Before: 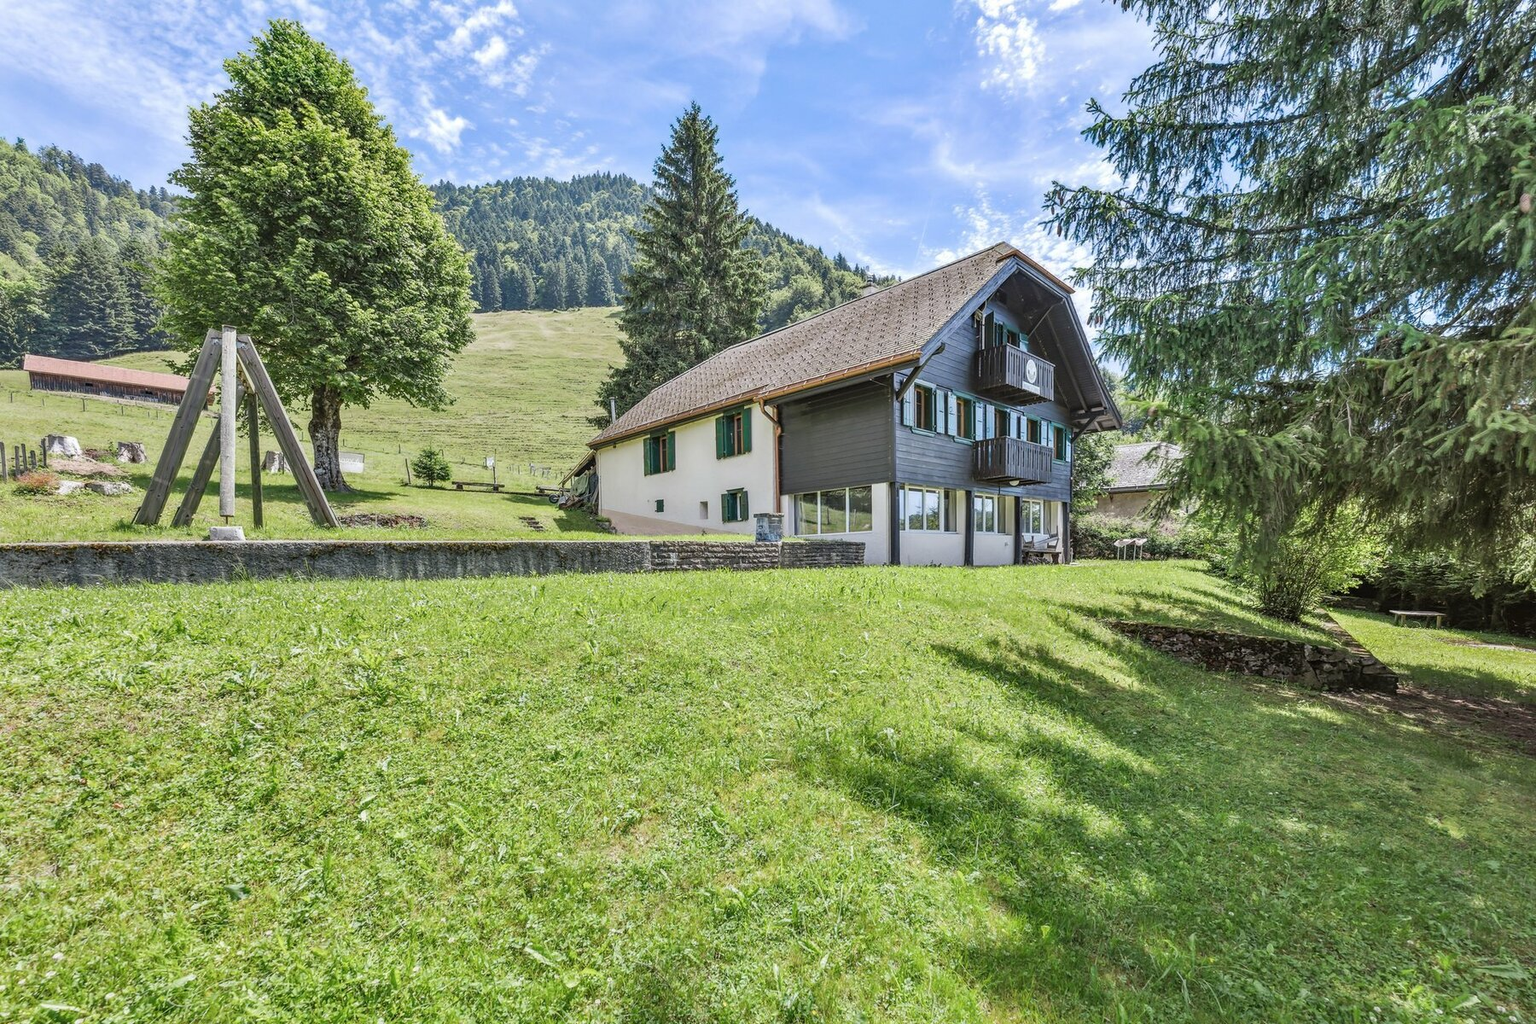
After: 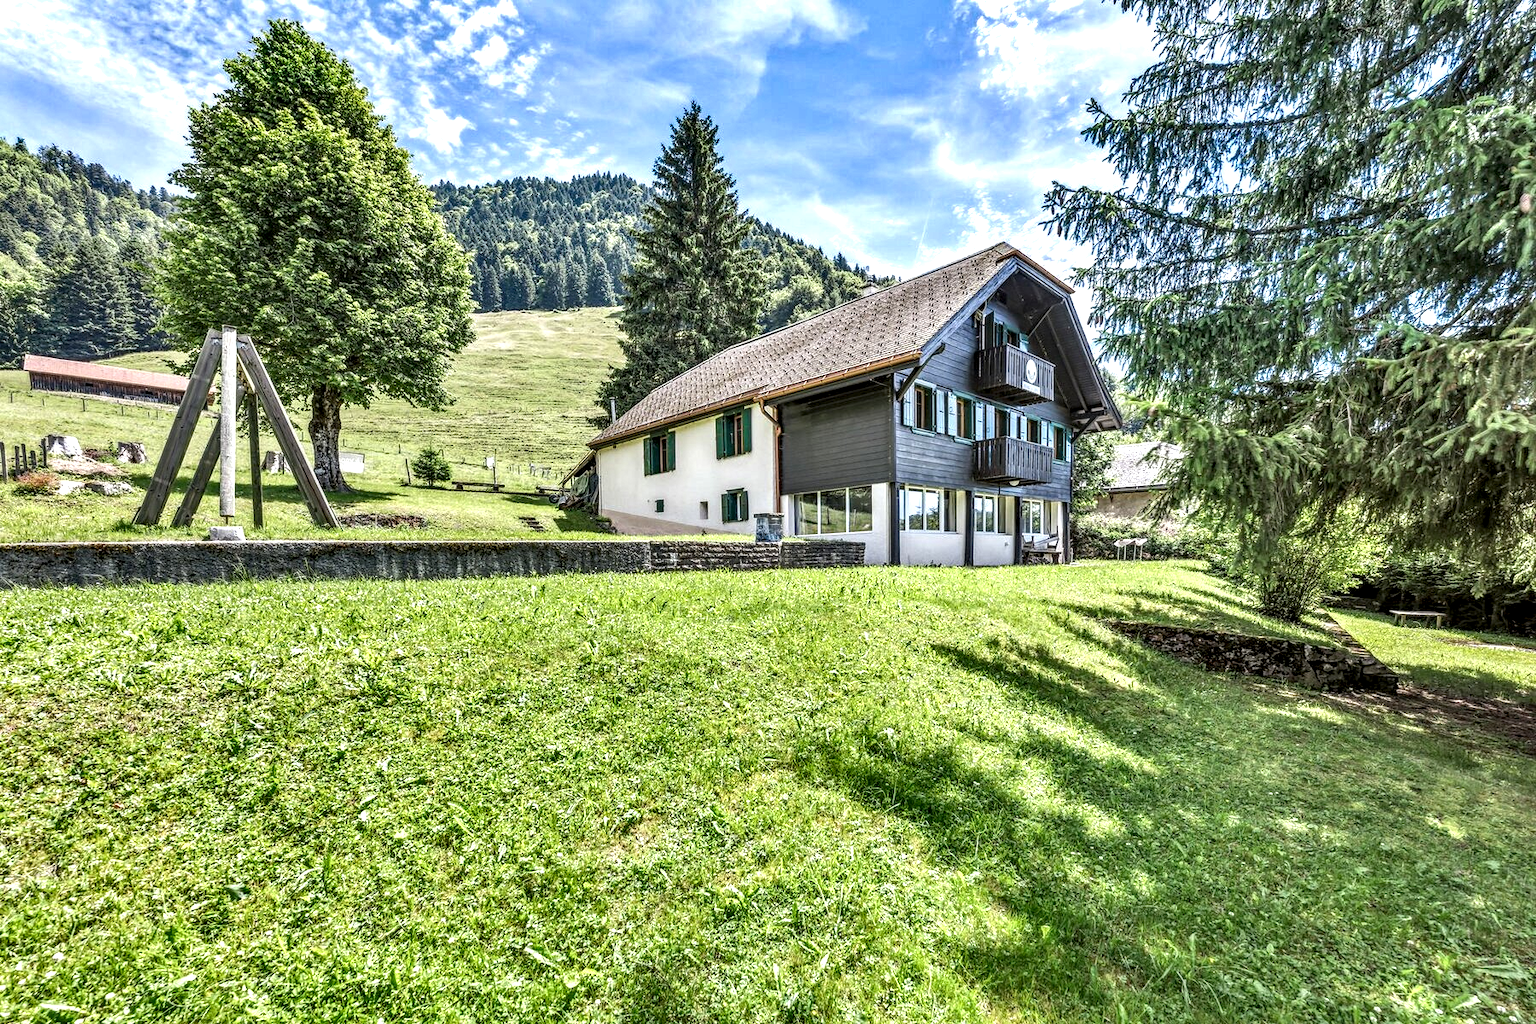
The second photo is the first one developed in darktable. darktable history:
exposure: black level correction 0.001, exposure 0.5 EV, compensate highlight preservation false
shadows and highlights: shadows 40.02, highlights -53.34, low approximation 0.01, soften with gaussian
local contrast: highlights 60%, shadows 64%, detail 160%
